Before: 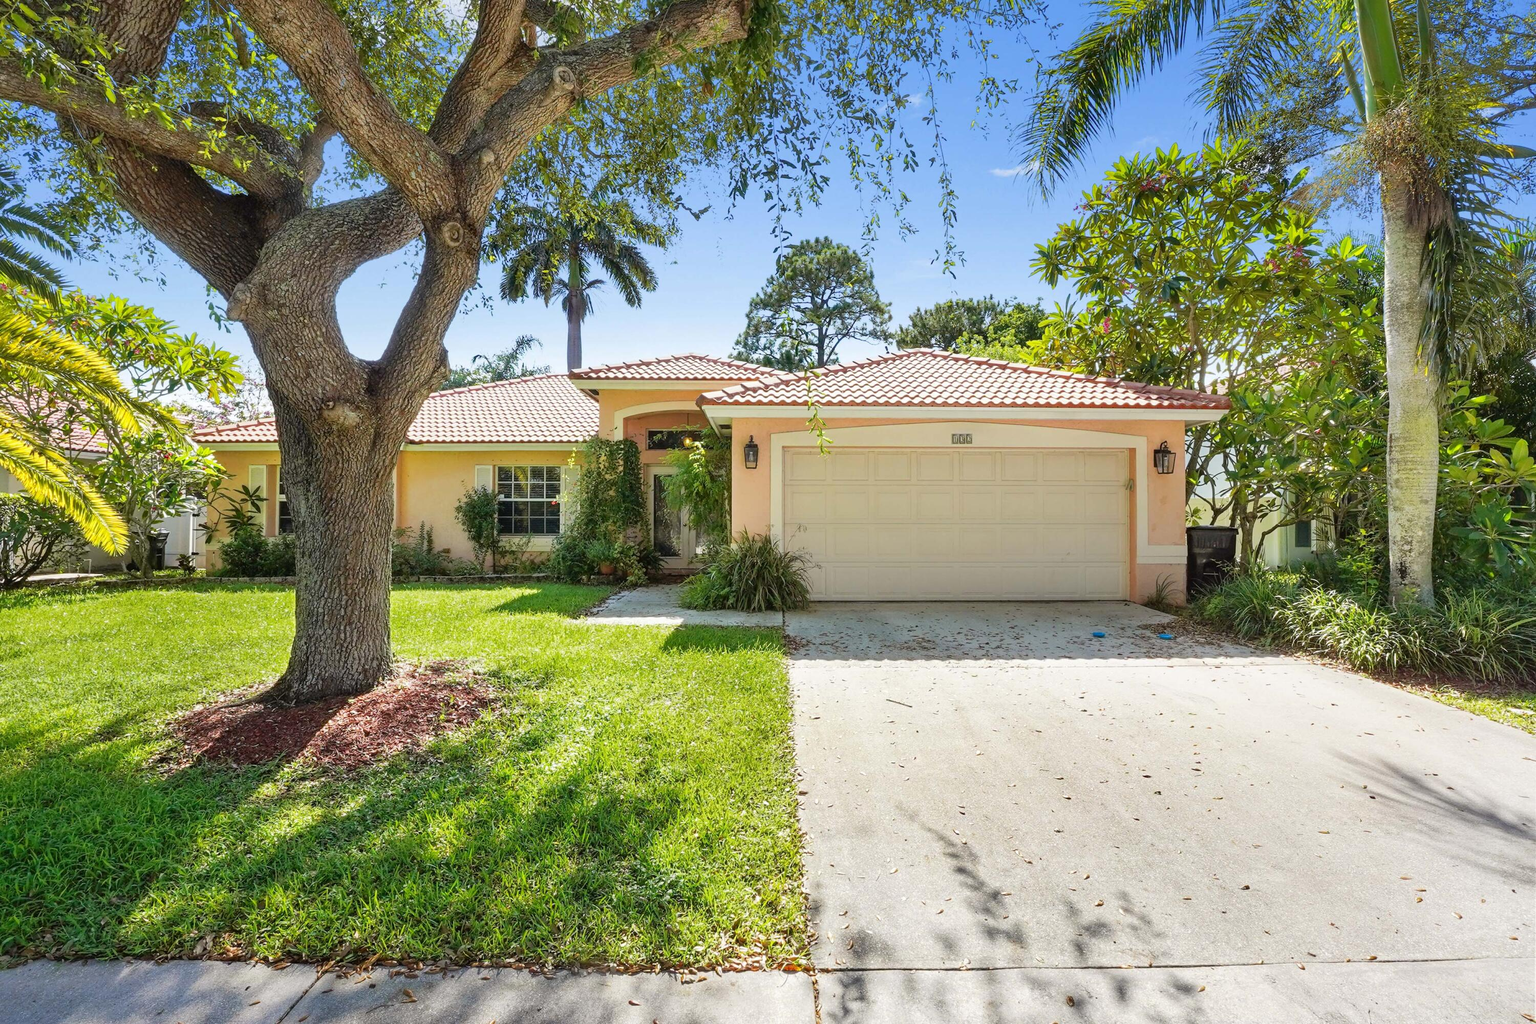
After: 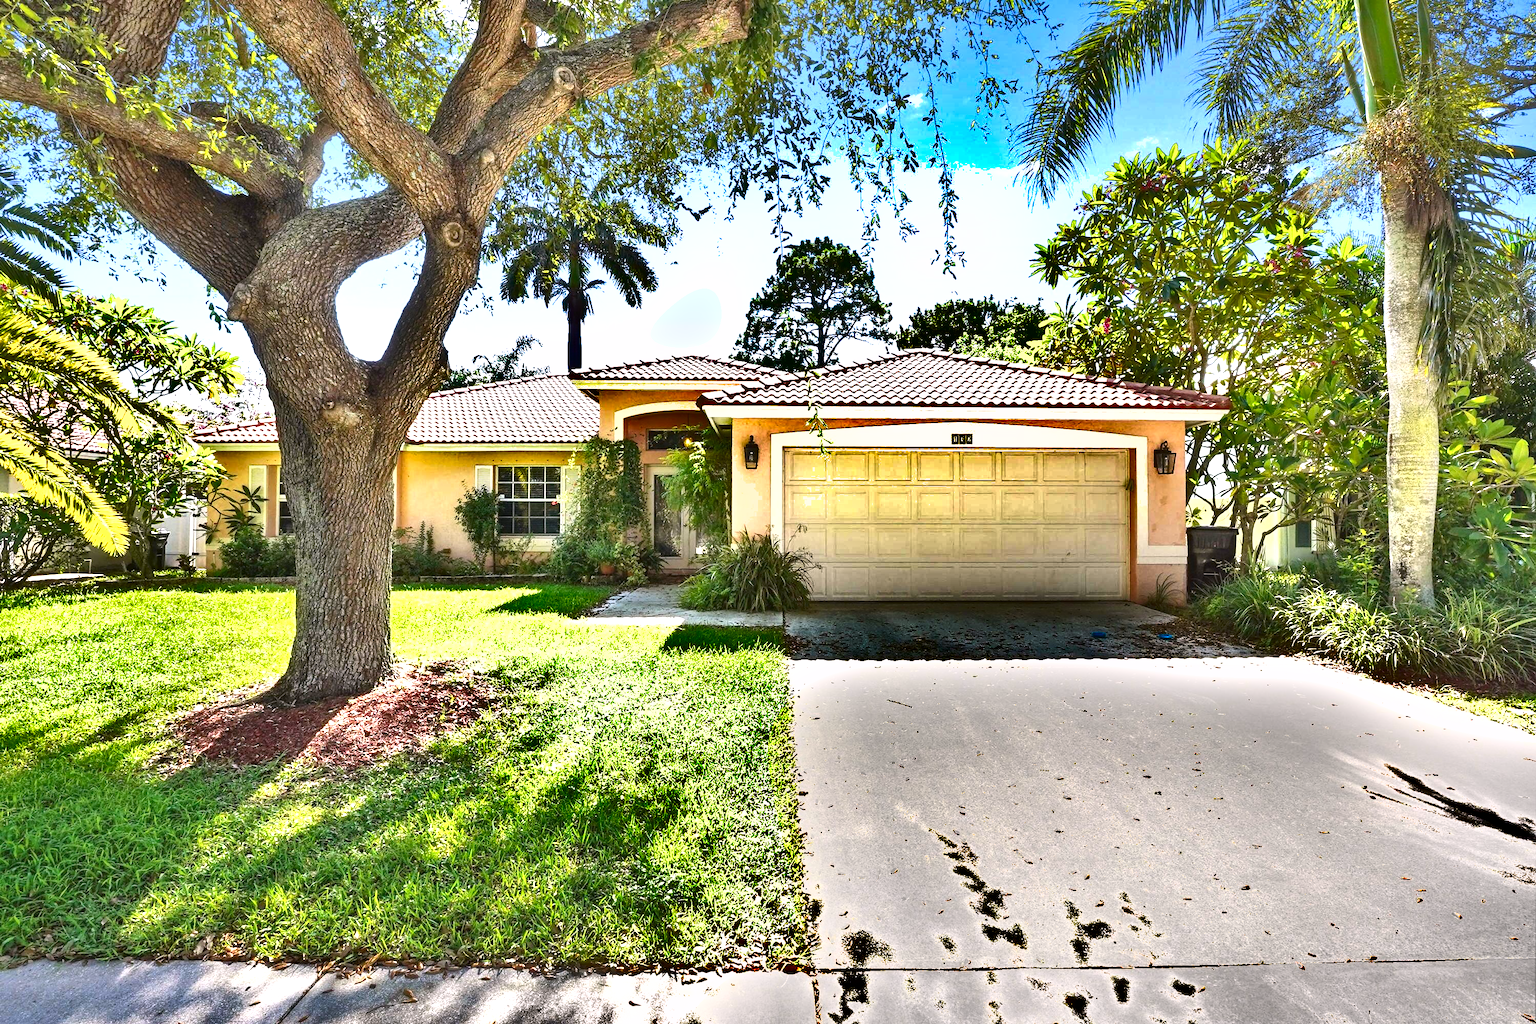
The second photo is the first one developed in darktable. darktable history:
exposure: black level correction 0, exposure 1.106 EV, compensate highlight preservation false
color correction: highlights a* 3.12, highlights b* -1.24, shadows a* -0.091, shadows b* 2.07, saturation 0.982
shadows and highlights: shadows 20.77, highlights -82.28, soften with gaussian
